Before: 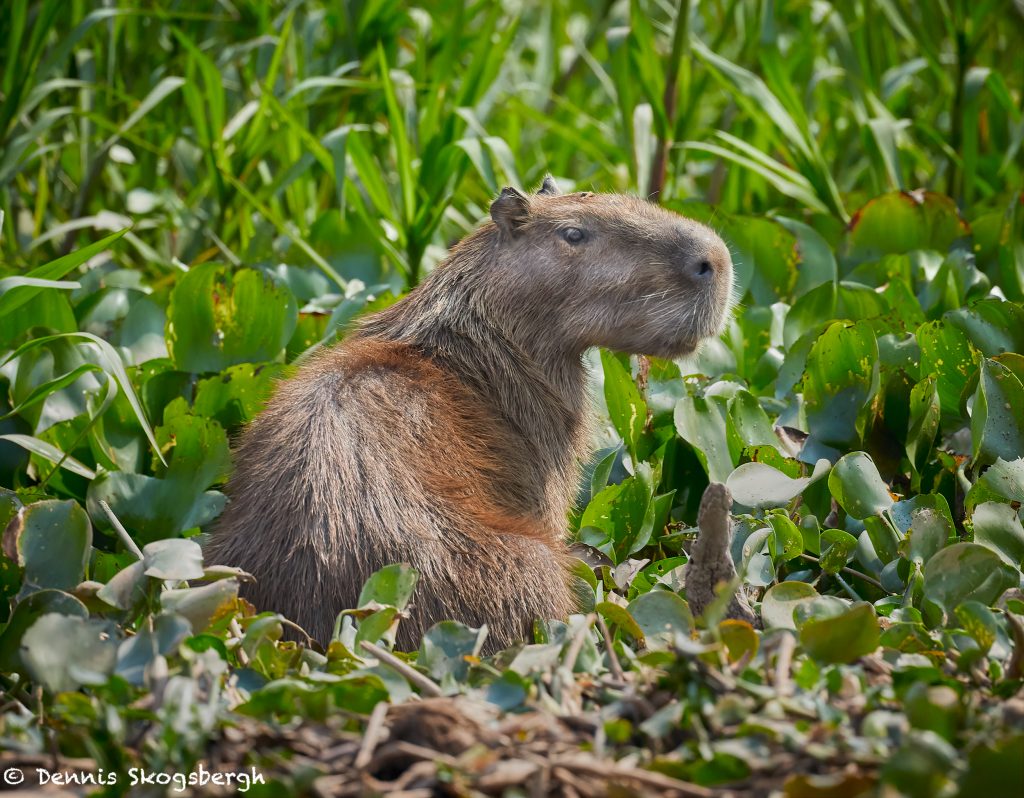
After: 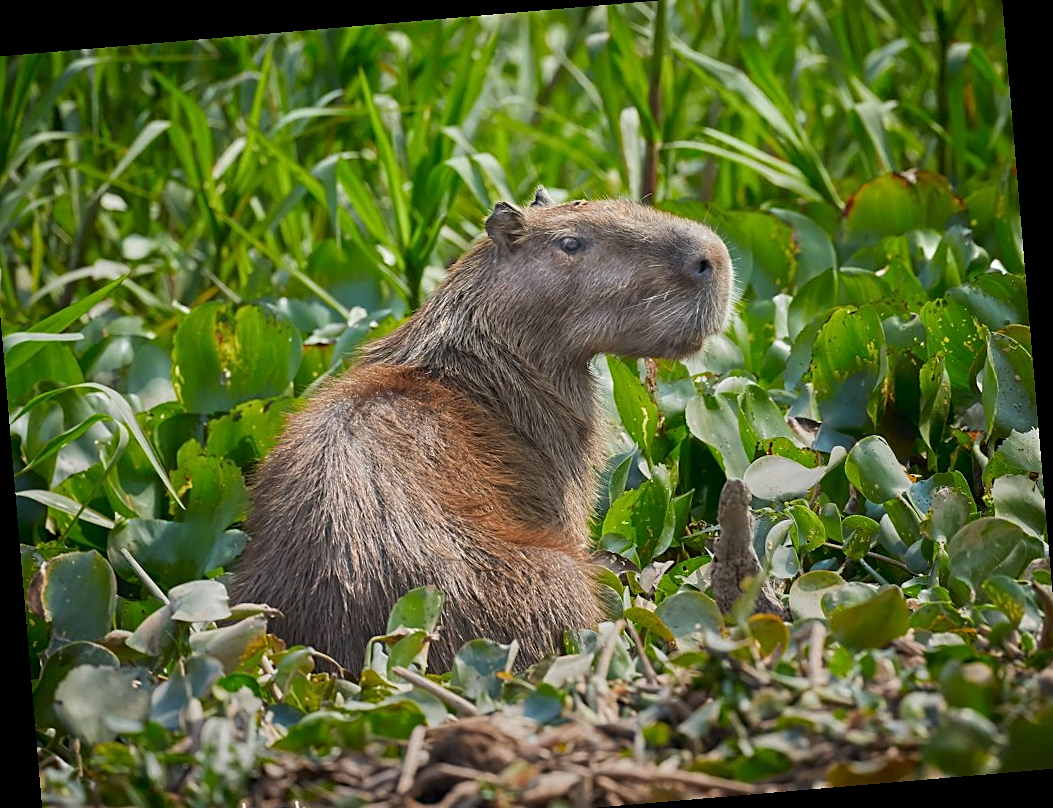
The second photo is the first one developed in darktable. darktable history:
sharpen: on, module defaults
rotate and perspective: rotation -4.86°, automatic cropping off
crop: left 1.964%, top 3.251%, right 1.122%, bottom 4.933%
